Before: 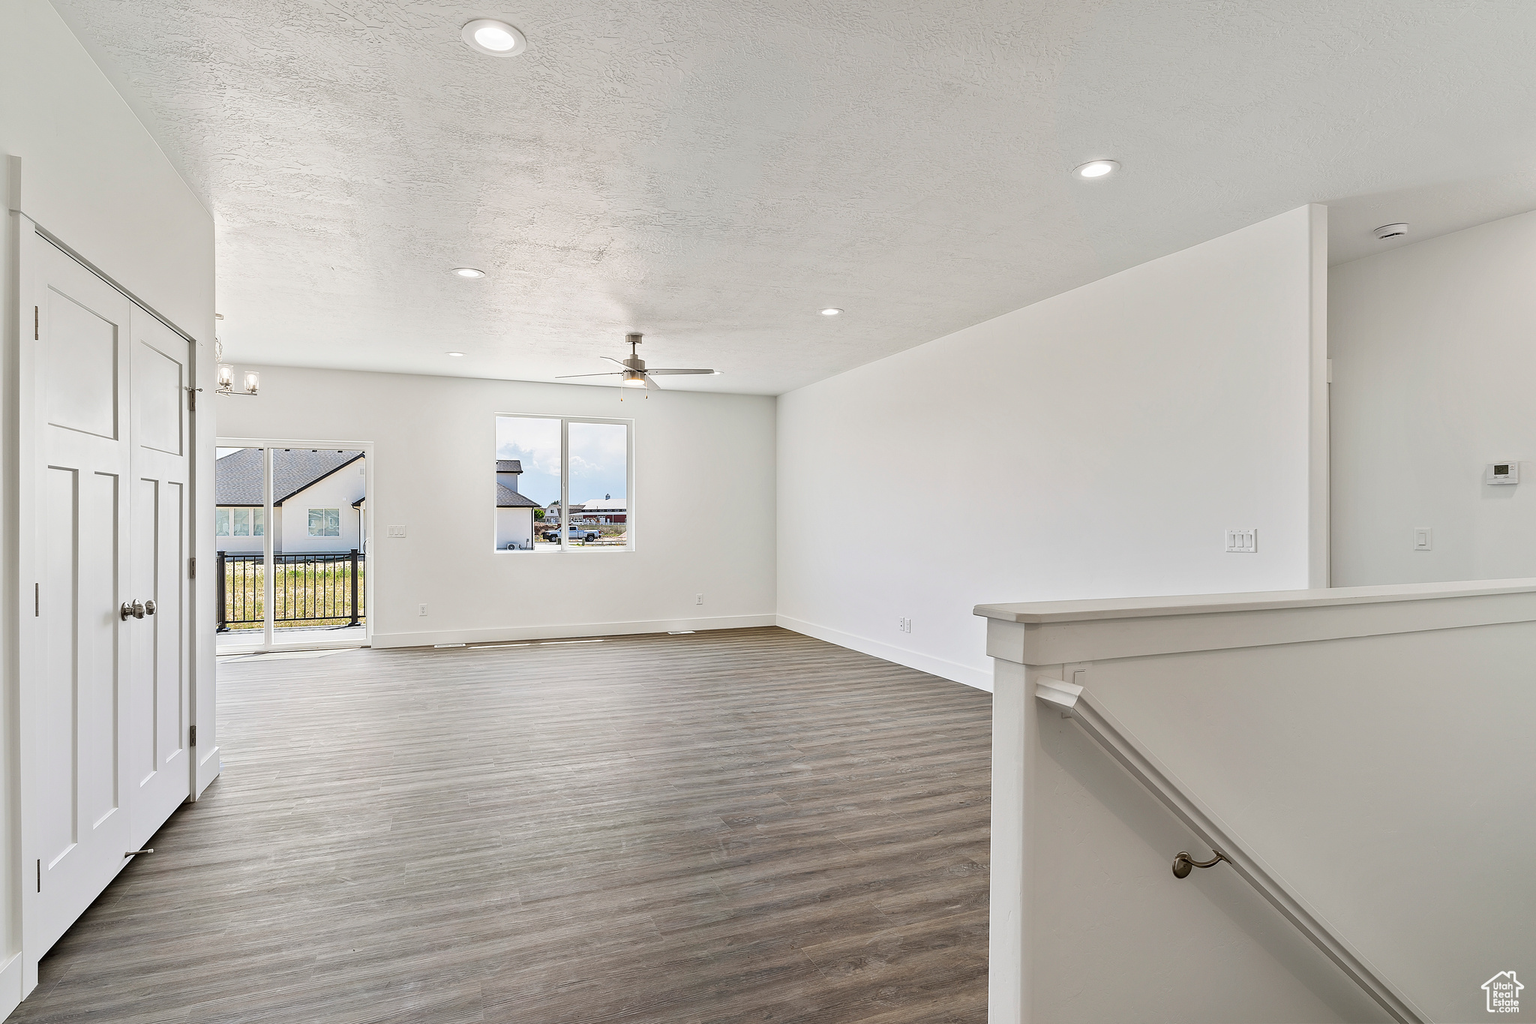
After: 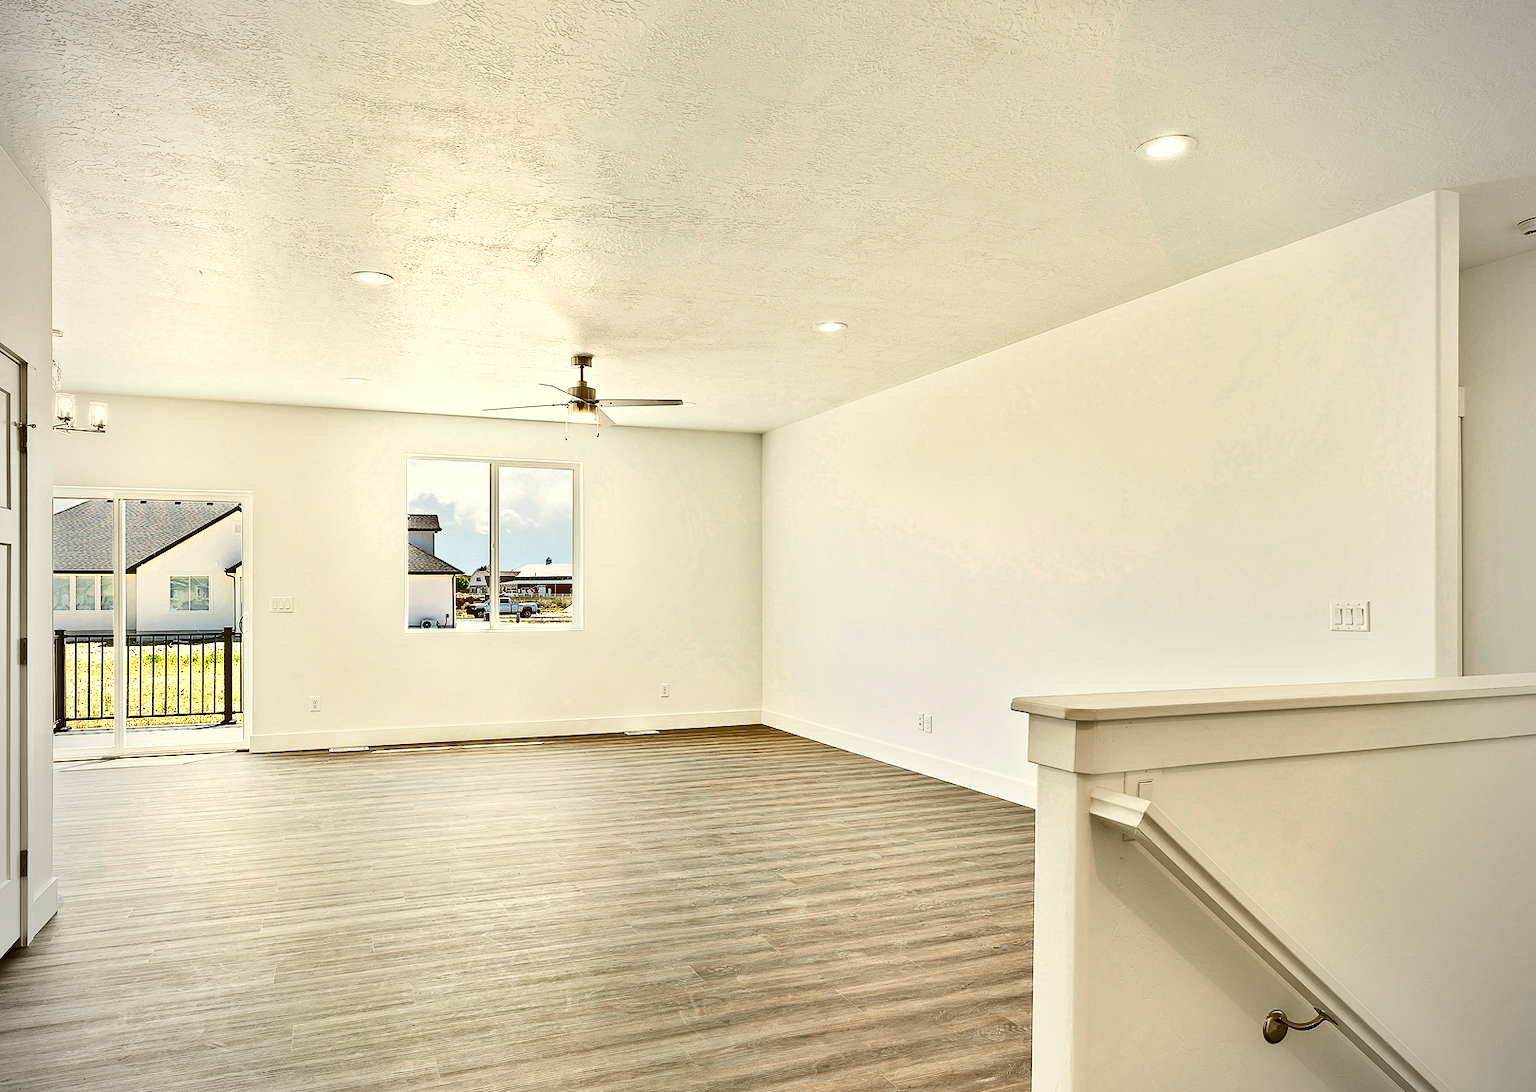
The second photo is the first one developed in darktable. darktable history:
color correction: highlights a* -1.64, highlights b* 10.04, shadows a* 0.559, shadows b* 18.64
vignetting: on, module defaults
shadows and highlights: shadows 60.38, soften with gaussian
color zones: curves: ch0 [(0.018, 0.548) (0.224, 0.64) (0.425, 0.447) (0.675, 0.575) (0.732, 0.579)]; ch1 [(0.066, 0.487) (0.25, 0.5) (0.404, 0.43) (0.75, 0.421) (0.956, 0.421)]; ch2 [(0.044, 0.561) (0.215, 0.465) (0.399, 0.544) (0.465, 0.548) (0.614, 0.447) (0.724, 0.43) (0.882, 0.623) (0.956, 0.632)]
contrast brightness saturation: contrast 0.199, brightness 0.165, saturation 0.228
crop: left 11.362%, top 5.207%, right 9.554%, bottom 10.378%
